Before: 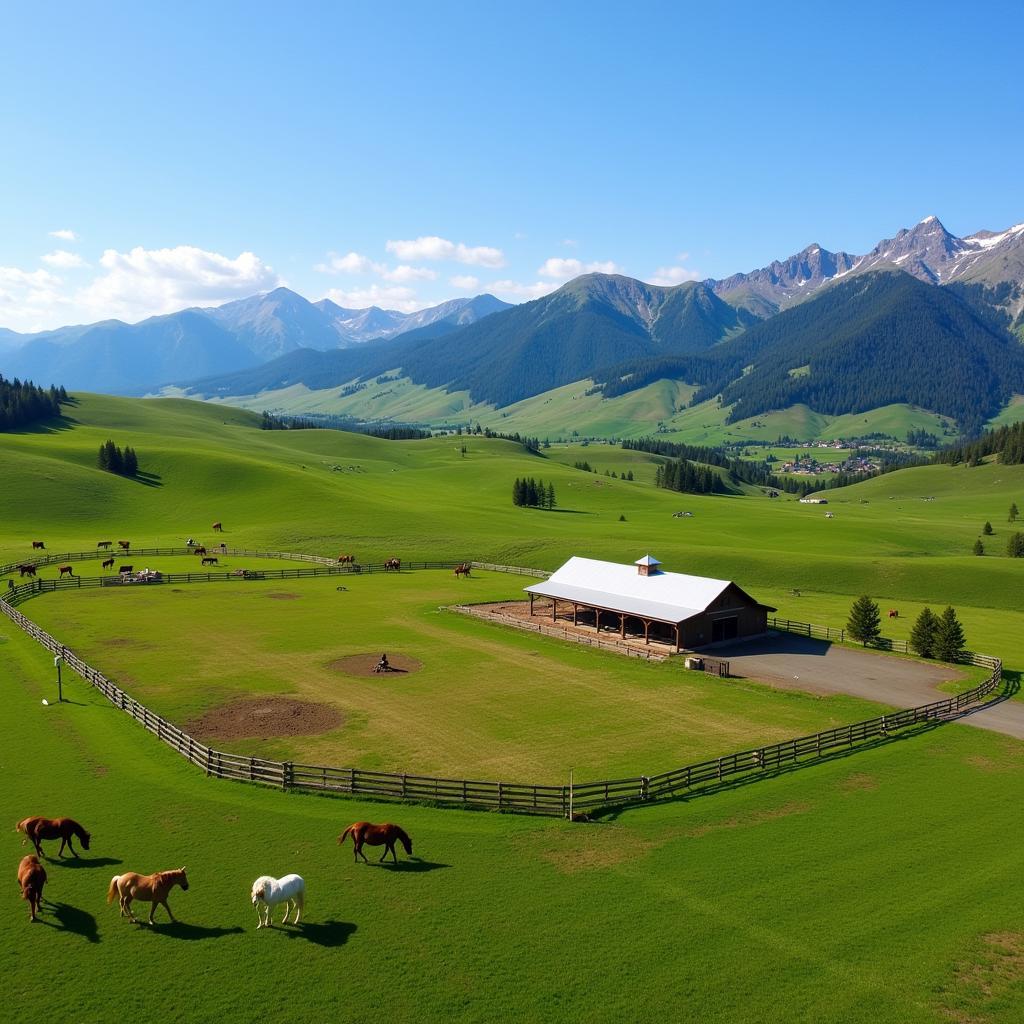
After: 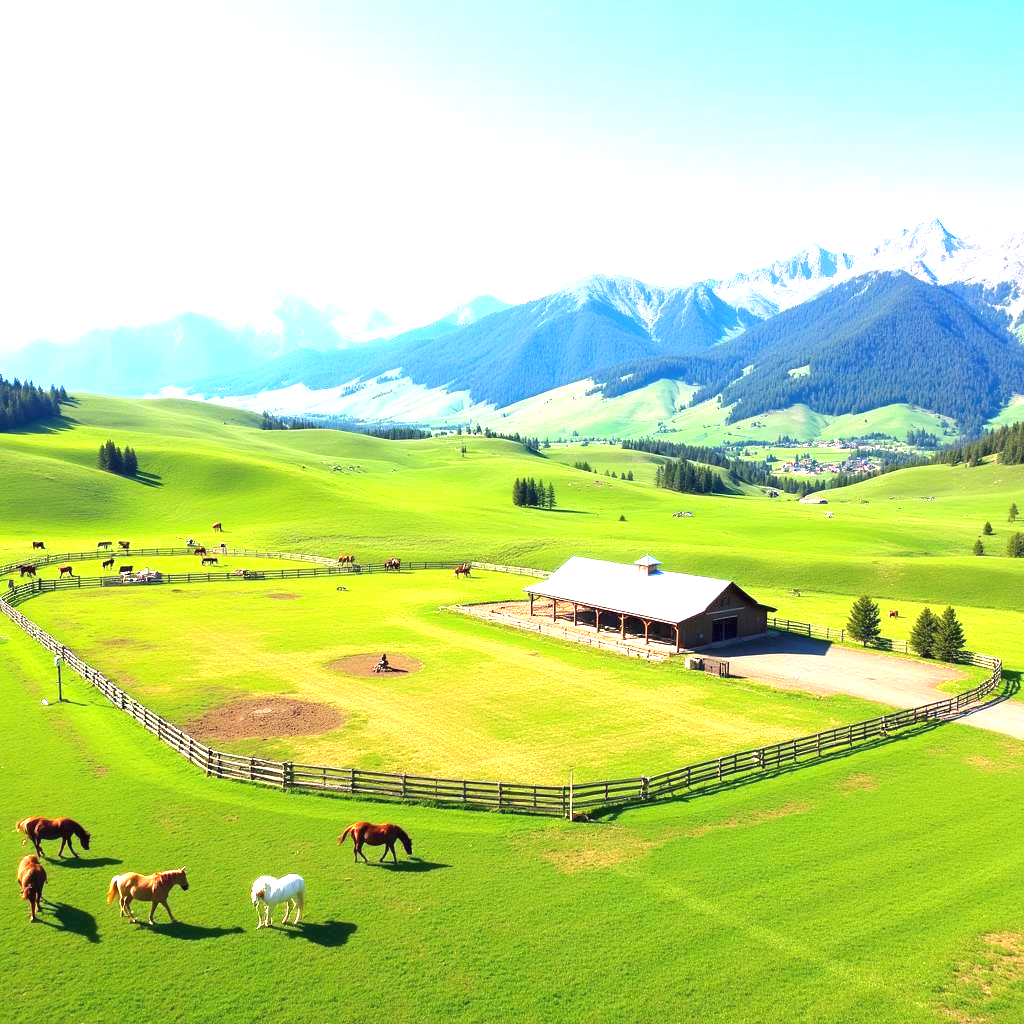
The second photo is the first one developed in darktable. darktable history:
exposure: black level correction 0, exposure 2.137 EV, compensate highlight preservation false
